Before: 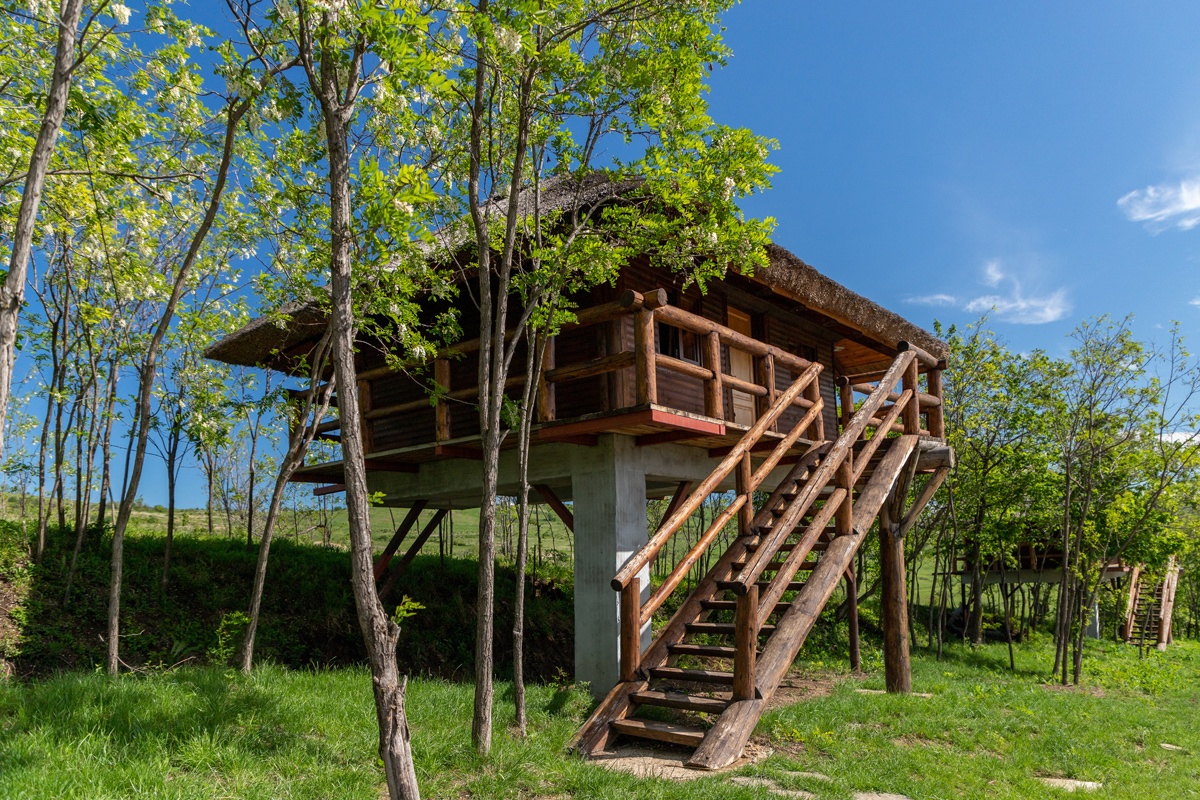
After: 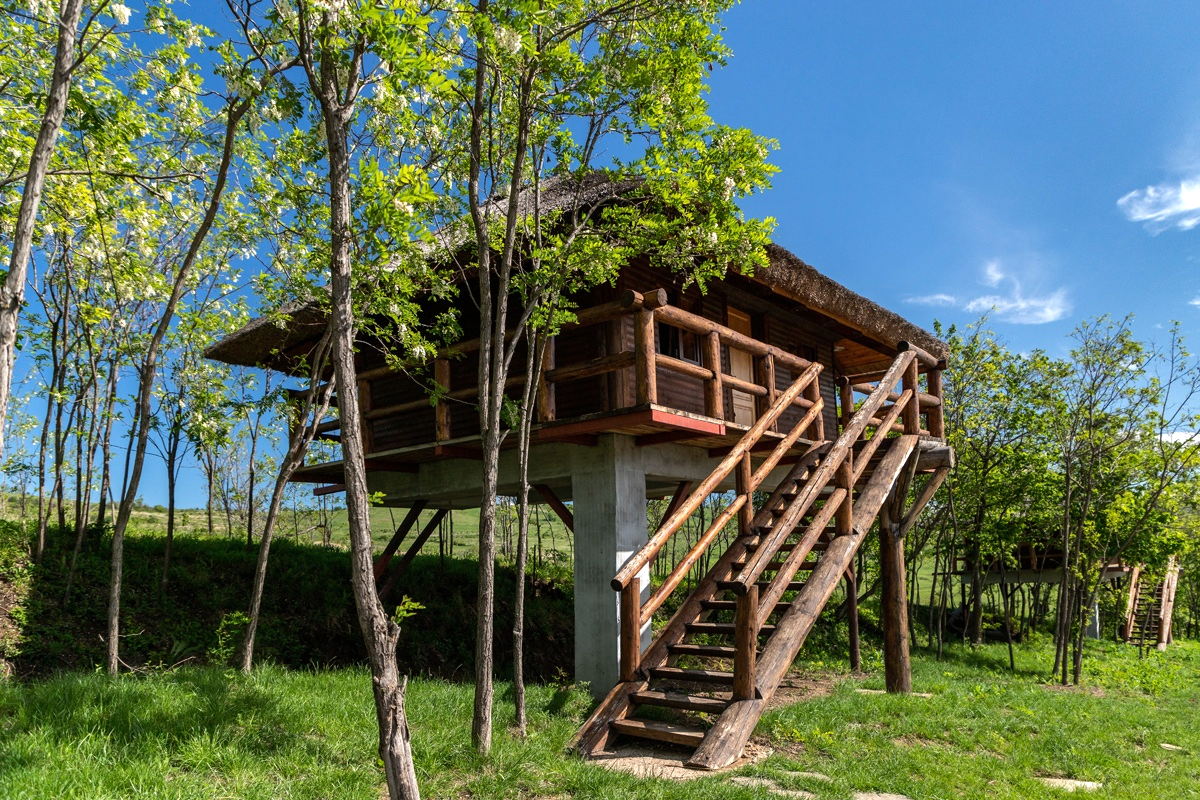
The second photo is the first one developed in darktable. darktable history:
shadows and highlights: shadows 30.63, highlights -63.22, shadows color adjustment 98%, highlights color adjustment 58.61%, soften with gaussian
tone equalizer: -8 EV -0.417 EV, -7 EV -0.389 EV, -6 EV -0.333 EV, -5 EV -0.222 EV, -3 EV 0.222 EV, -2 EV 0.333 EV, -1 EV 0.389 EV, +0 EV 0.417 EV, edges refinement/feathering 500, mask exposure compensation -1.57 EV, preserve details no
